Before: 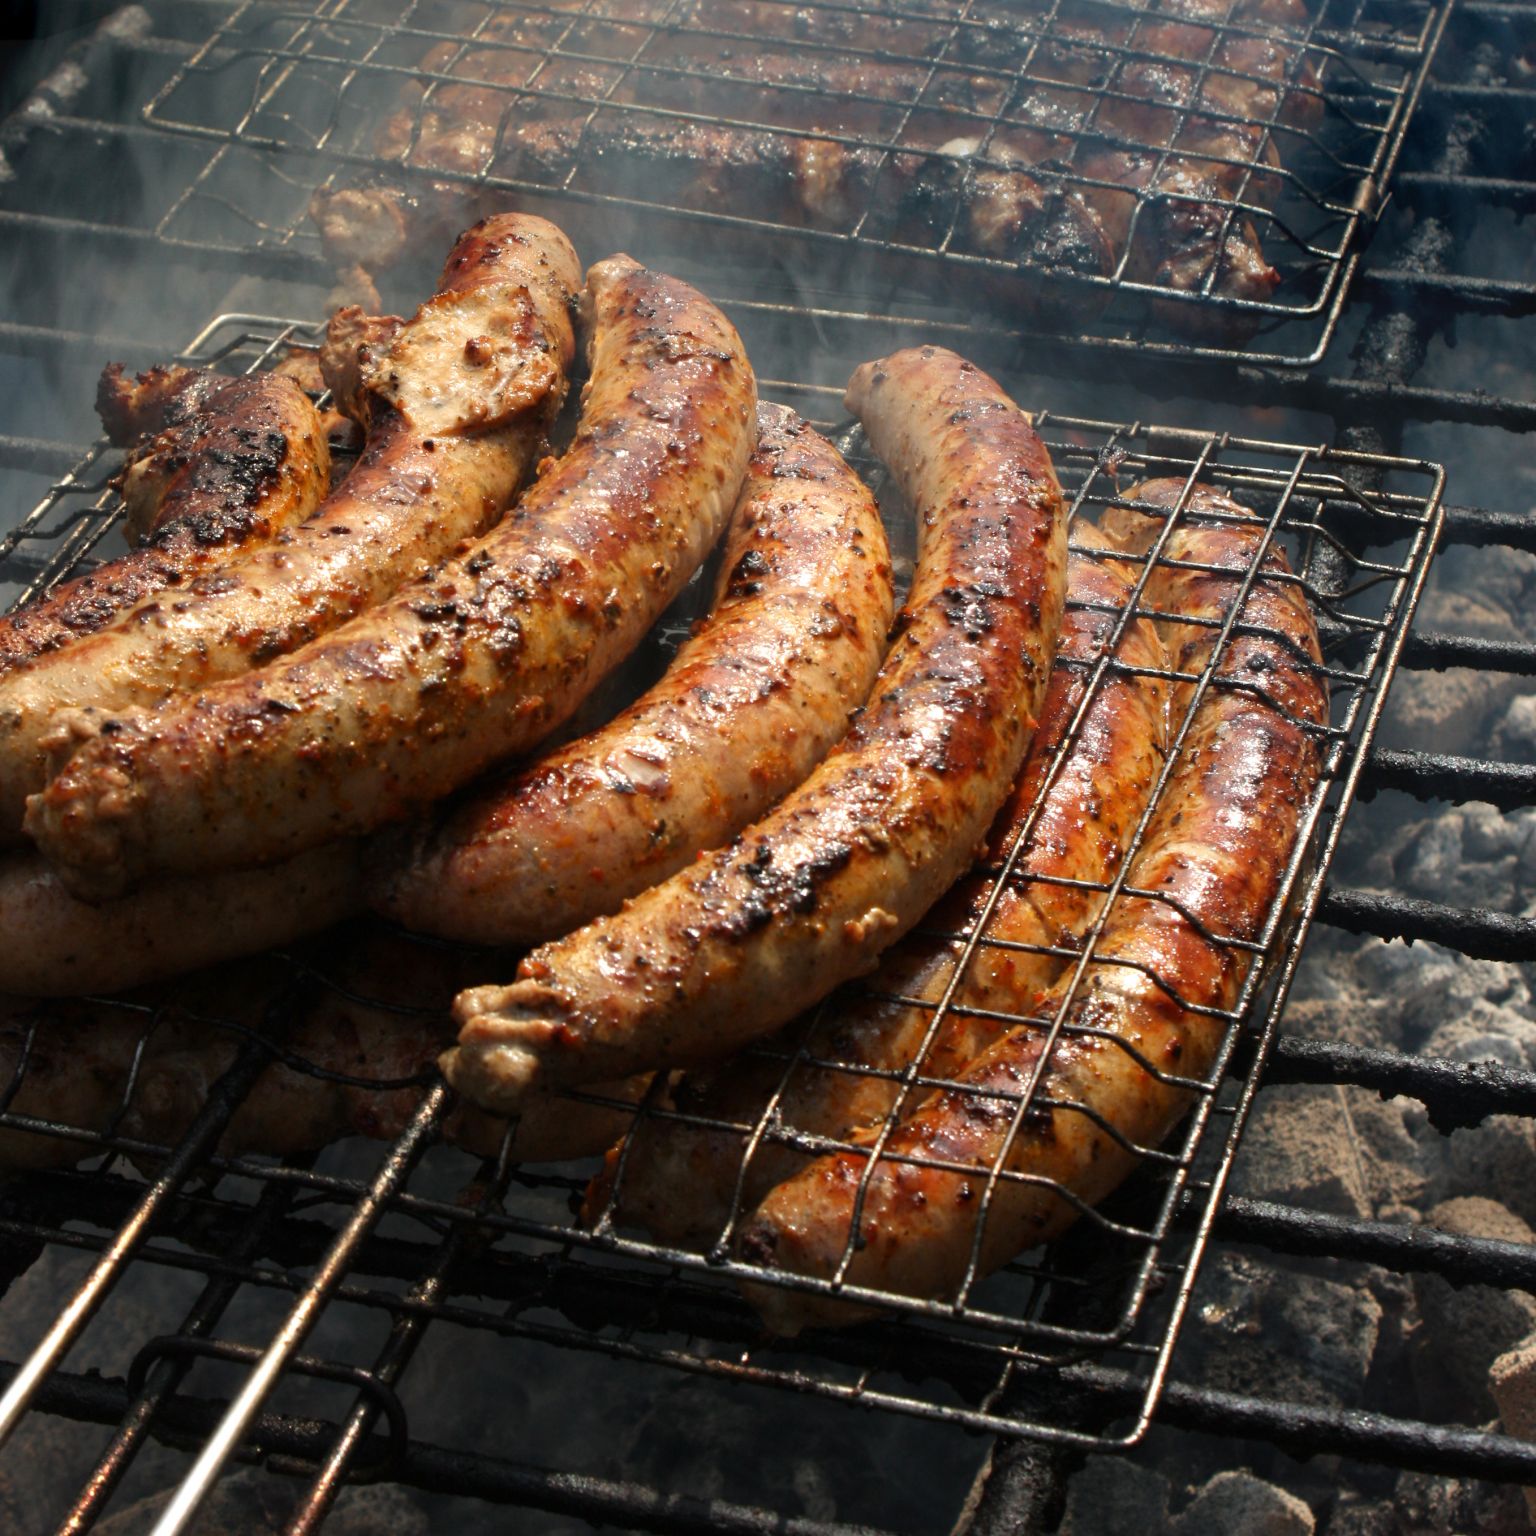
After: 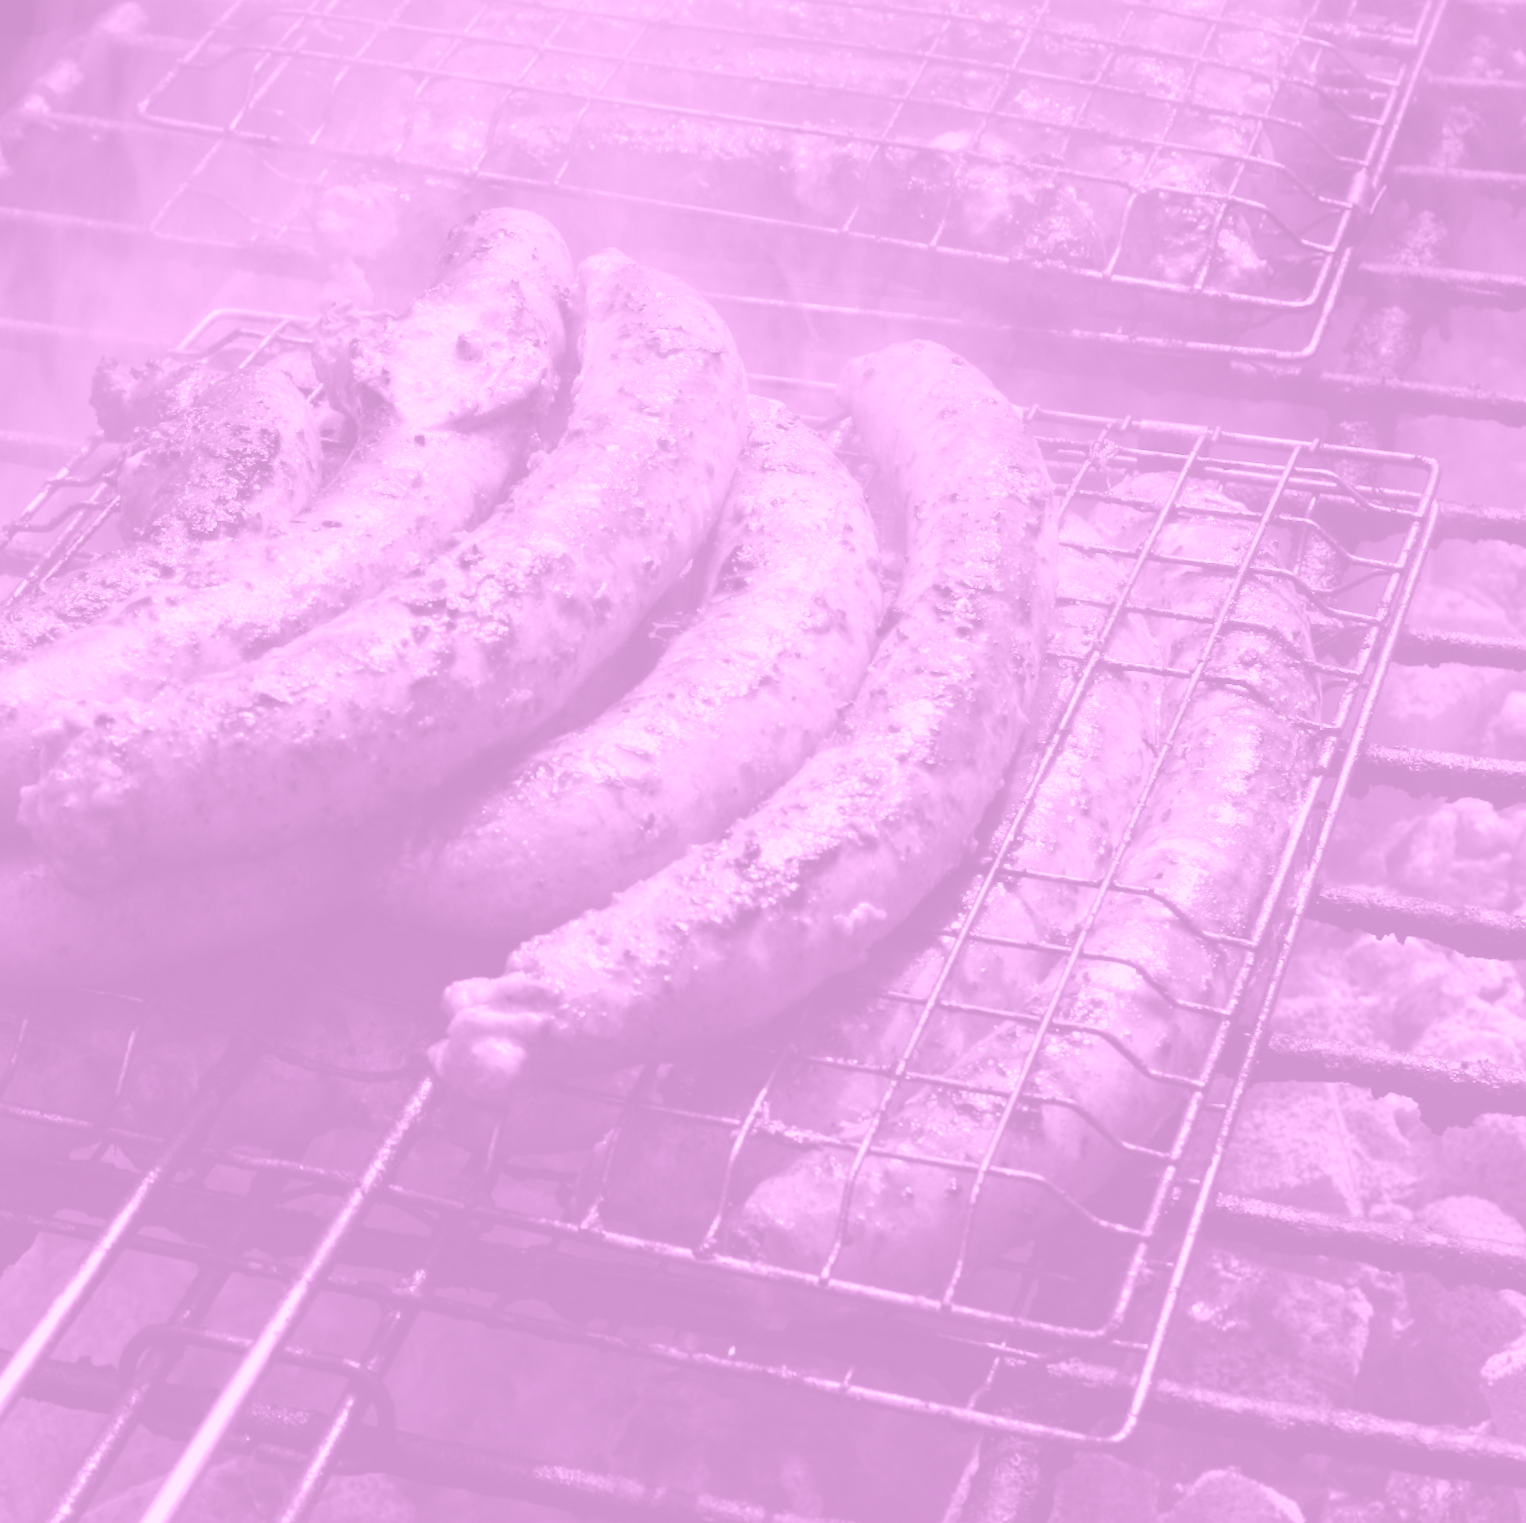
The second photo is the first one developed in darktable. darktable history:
rotate and perspective: rotation 0.192°, lens shift (horizontal) -0.015, crop left 0.005, crop right 0.996, crop top 0.006, crop bottom 0.99
colorize: hue 331.2°, saturation 75%, source mix 30.28%, lightness 70.52%, version 1
